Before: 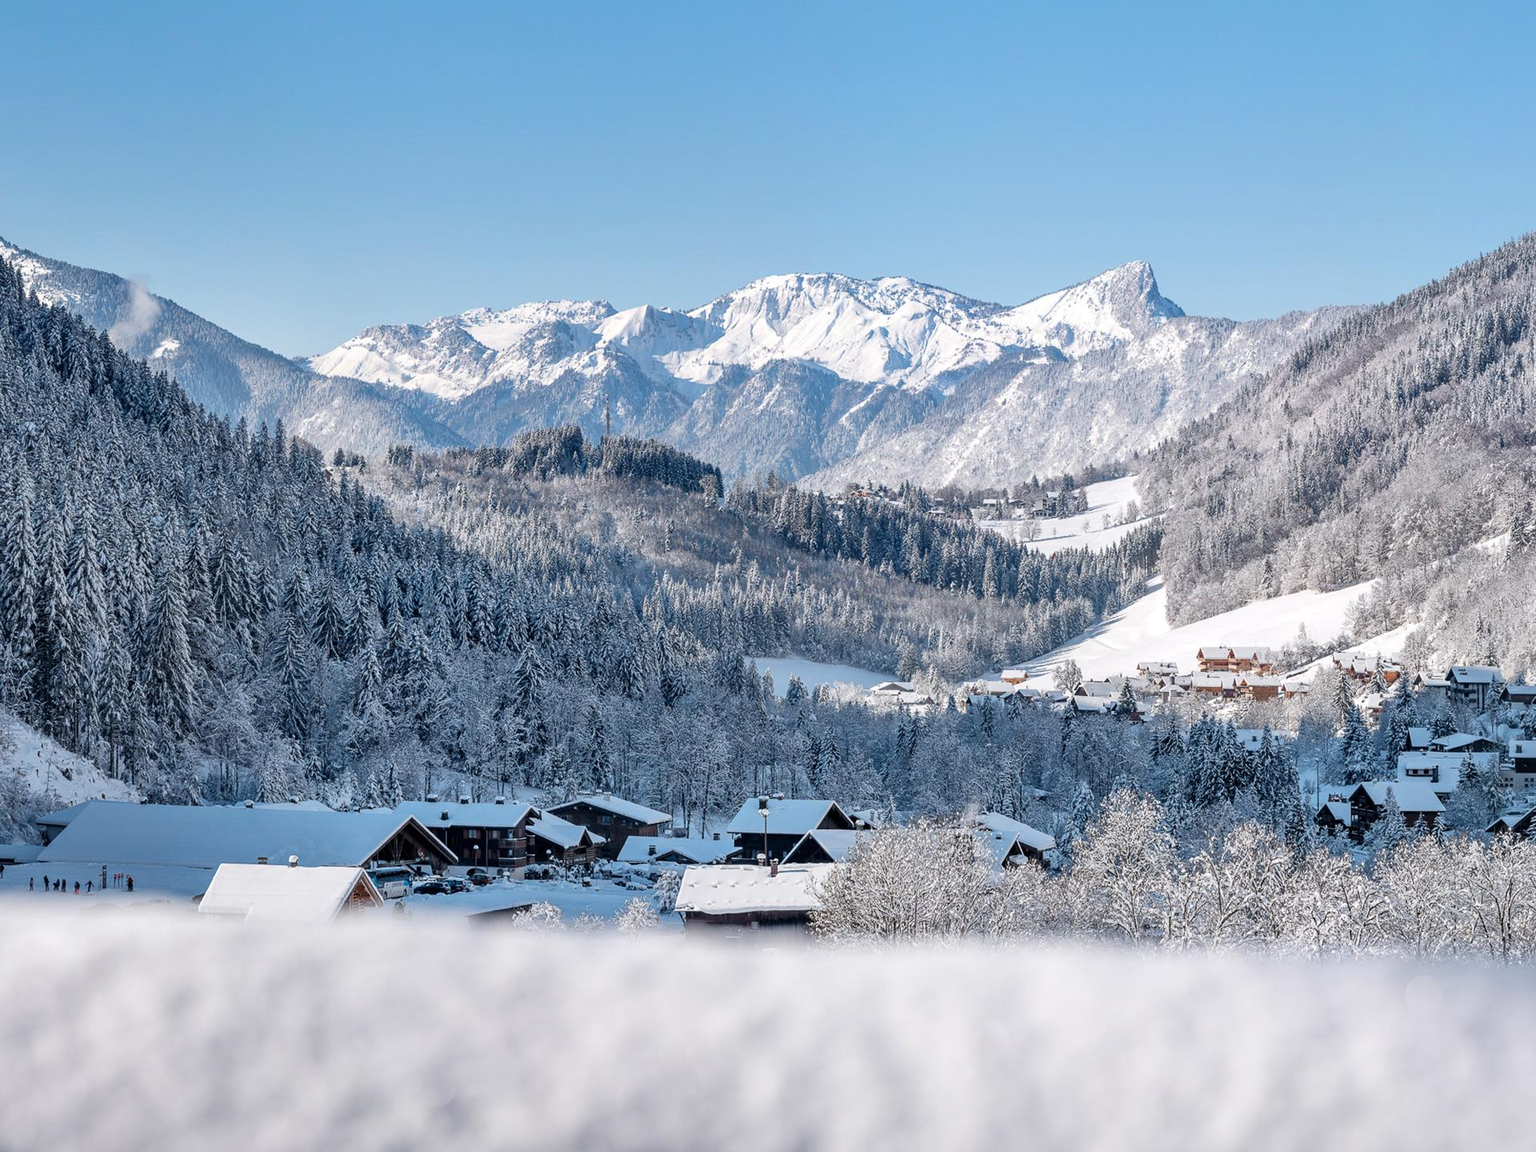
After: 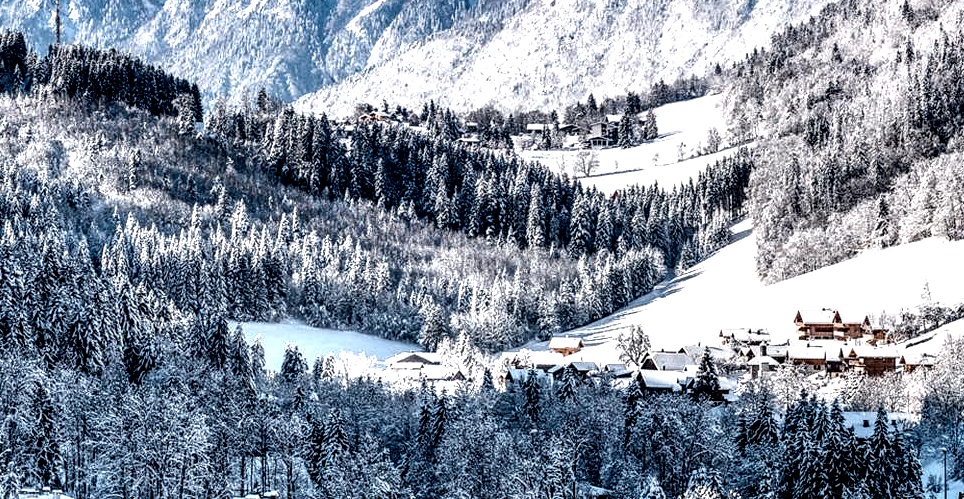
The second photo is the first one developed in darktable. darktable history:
tone equalizer: -8 EV -0.417 EV, -7 EV -0.389 EV, -6 EV -0.333 EV, -5 EV -0.222 EV, -3 EV 0.222 EV, -2 EV 0.333 EV, -1 EV 0.389 EV, +0 EV 0.417 EV, edges refinement/feathering 500, mask exposure compensation -1.57 EV, preserve details no
local contrast: shadows 185%, detail 225%
crop: left 36.607%, top 34.735%, right 13.146%, bottom 30.611%
